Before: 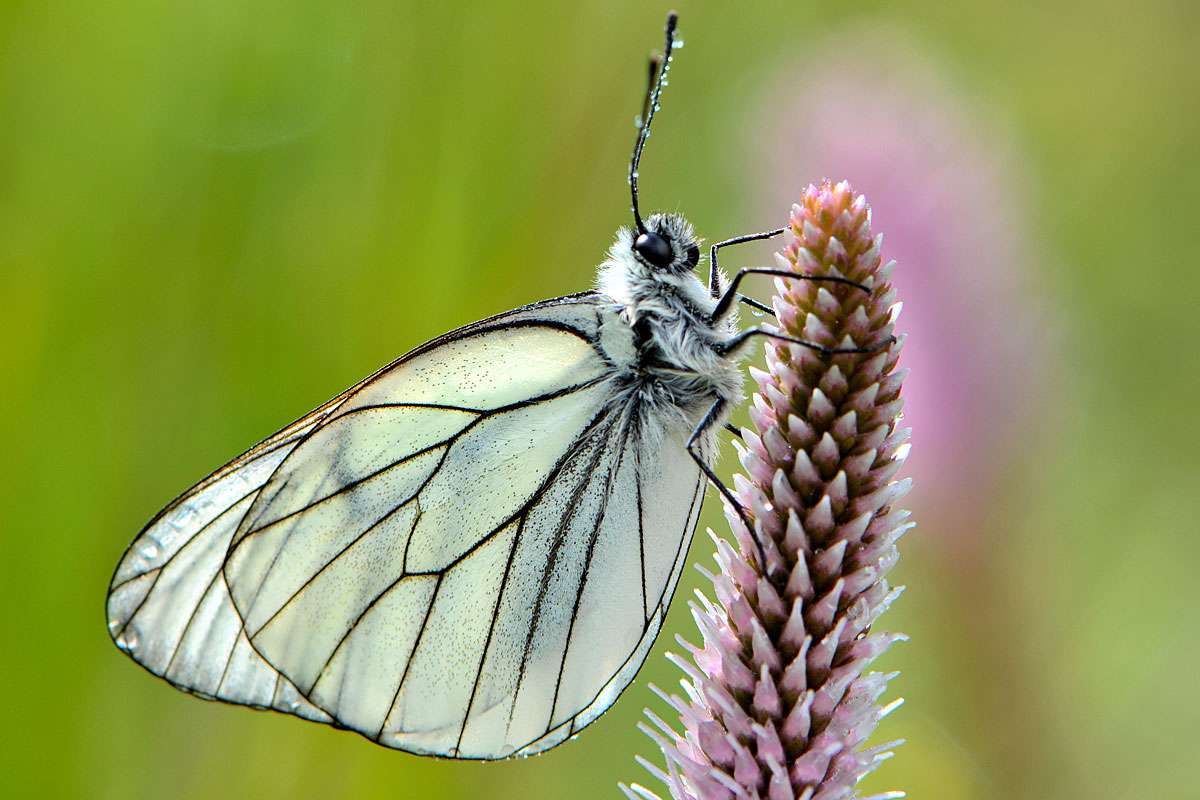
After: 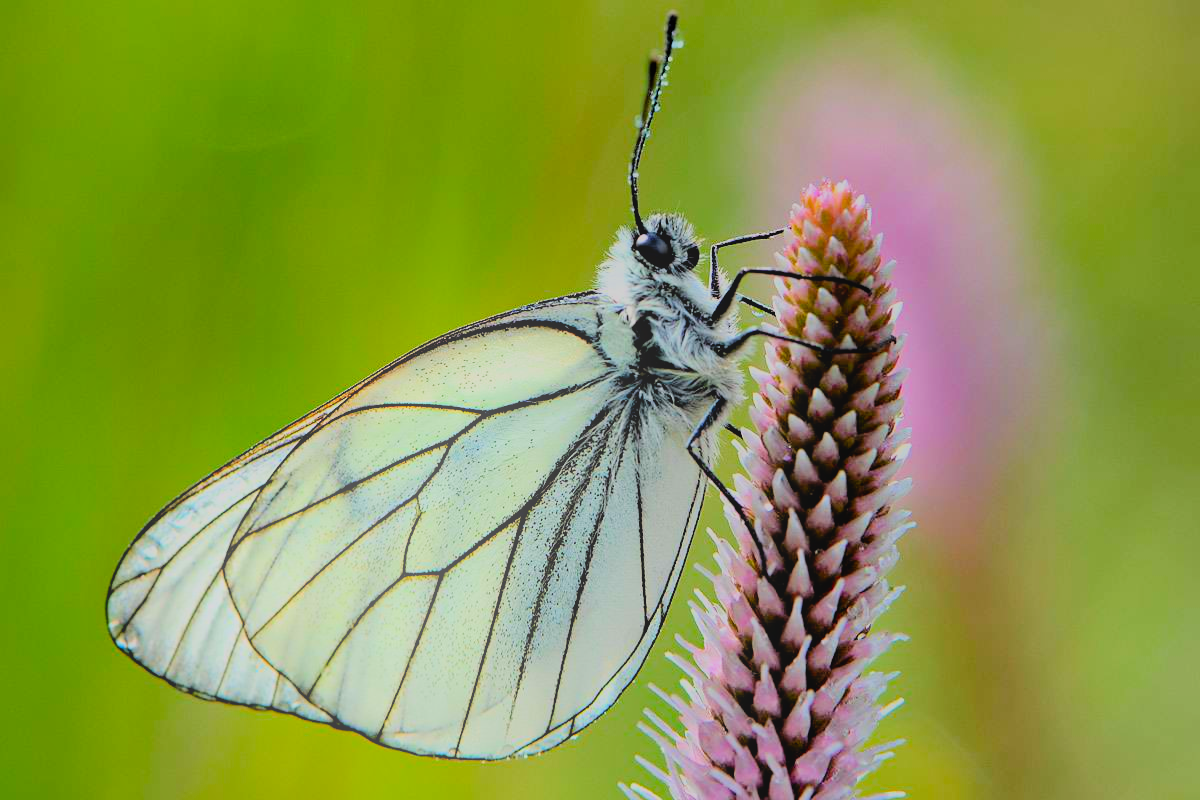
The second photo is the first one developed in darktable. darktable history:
color correction: saturation 1.32
filmic rgb: black relative exposure -6.15 EV, white relative exposure 6.96 EV, hardness 2.23, color science v6 (2022)
bloom: threshold 82.5%, strength 16.25%
